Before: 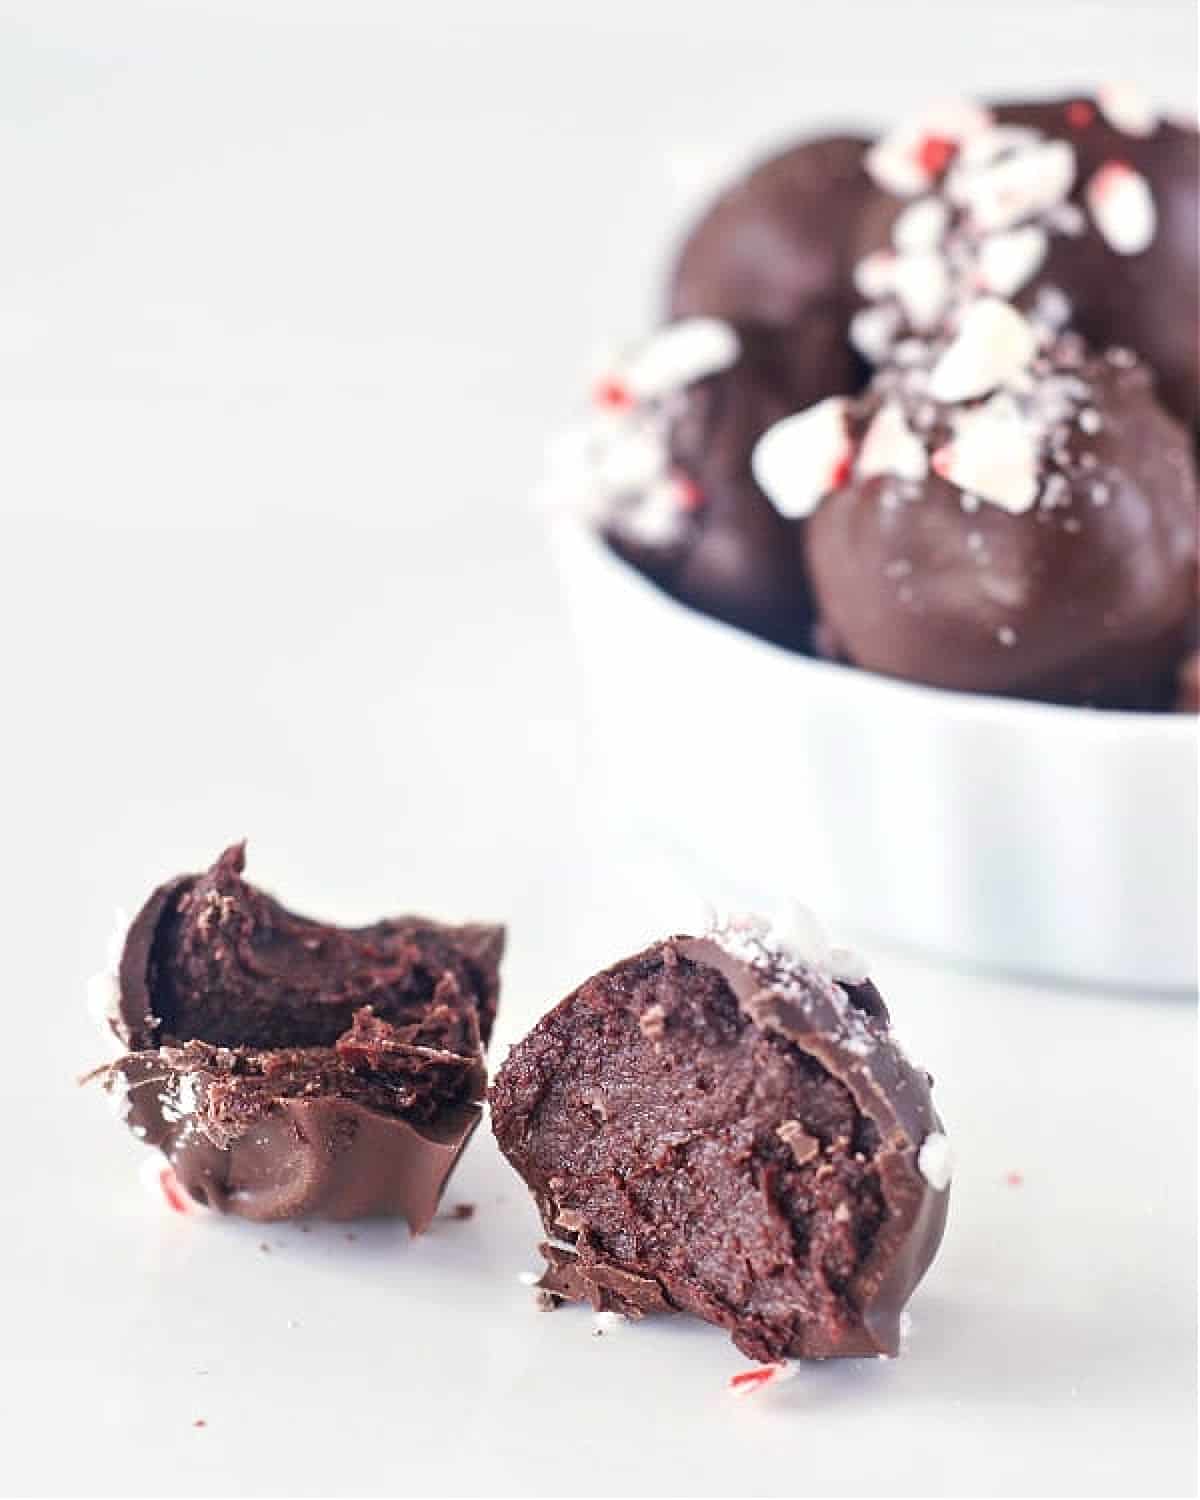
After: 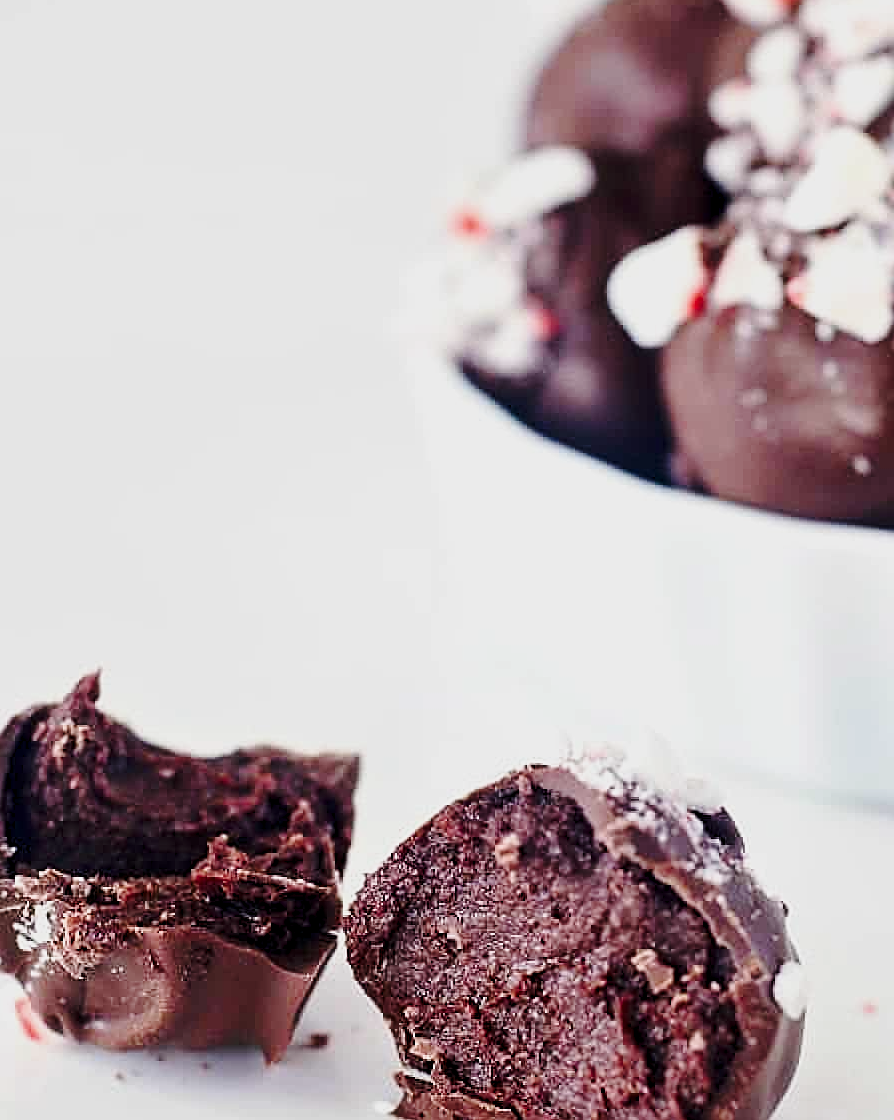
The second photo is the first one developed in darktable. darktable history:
crop and rotate: left 12.146%, top 11.446%, right 13.288%, bottom 13.876%
base curve: curves: ch0 [(0, 0) (0.028, 0.03) (0.121, 0.232) (0.46, 0.748) (0.859, 0.968) (1, 1)], preserve colors none
exposure: exposure -0.986 EV, compensate exposure bias true, compensate highlight preservation false
sharpen: on, module defaults
levels: levels [0, 0.498, 0.996]
contrast brightness saturation: contrast 0.082, saturation 0.015
color balance rgb: global offset › luminance -0.513%, perceptual saturation grading › global saturation 0.266%, global vibrance 11.394%, contrast 5.095%
